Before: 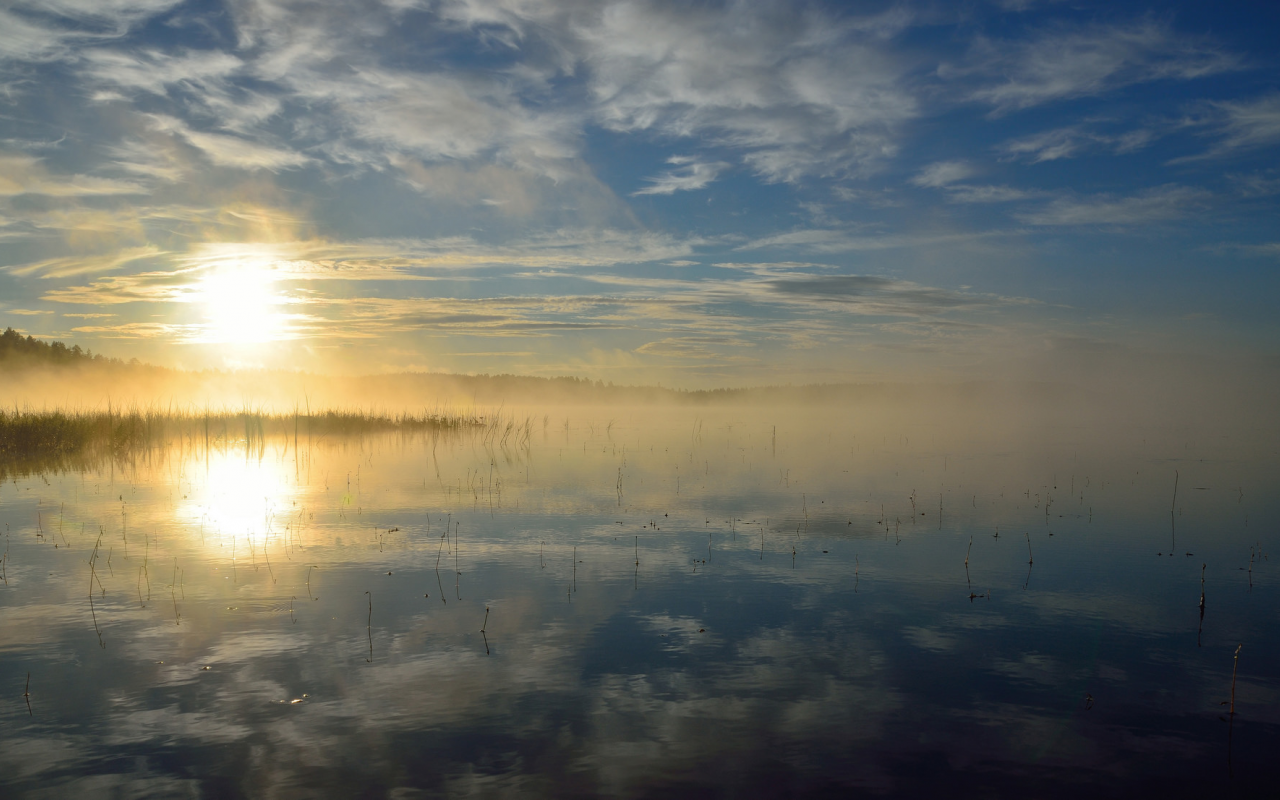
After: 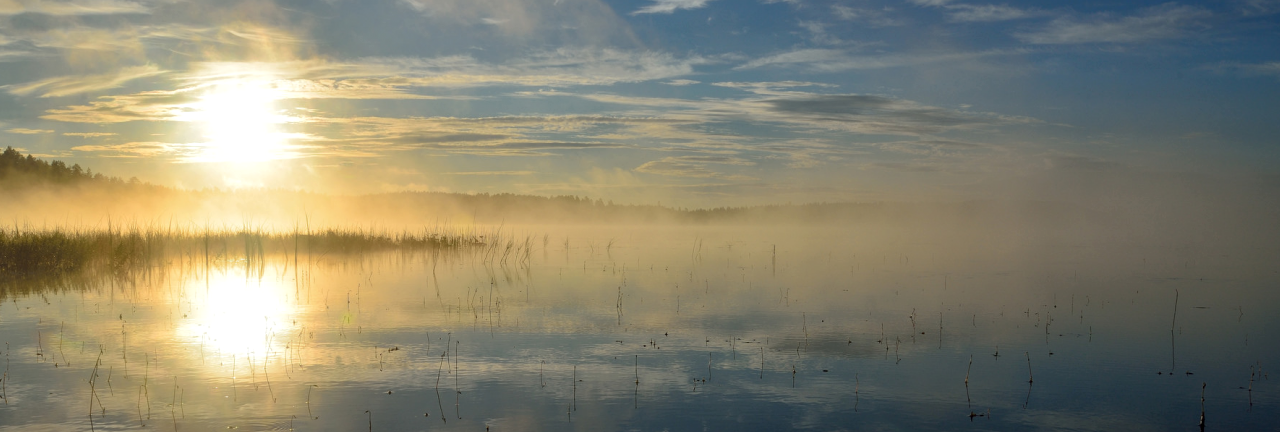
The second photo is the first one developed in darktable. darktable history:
local contrast: highlights 101%, shadows 101%, detail 120%, midtone range 0.2
crop and rotate: top 22.709%, bottom 23.195%
